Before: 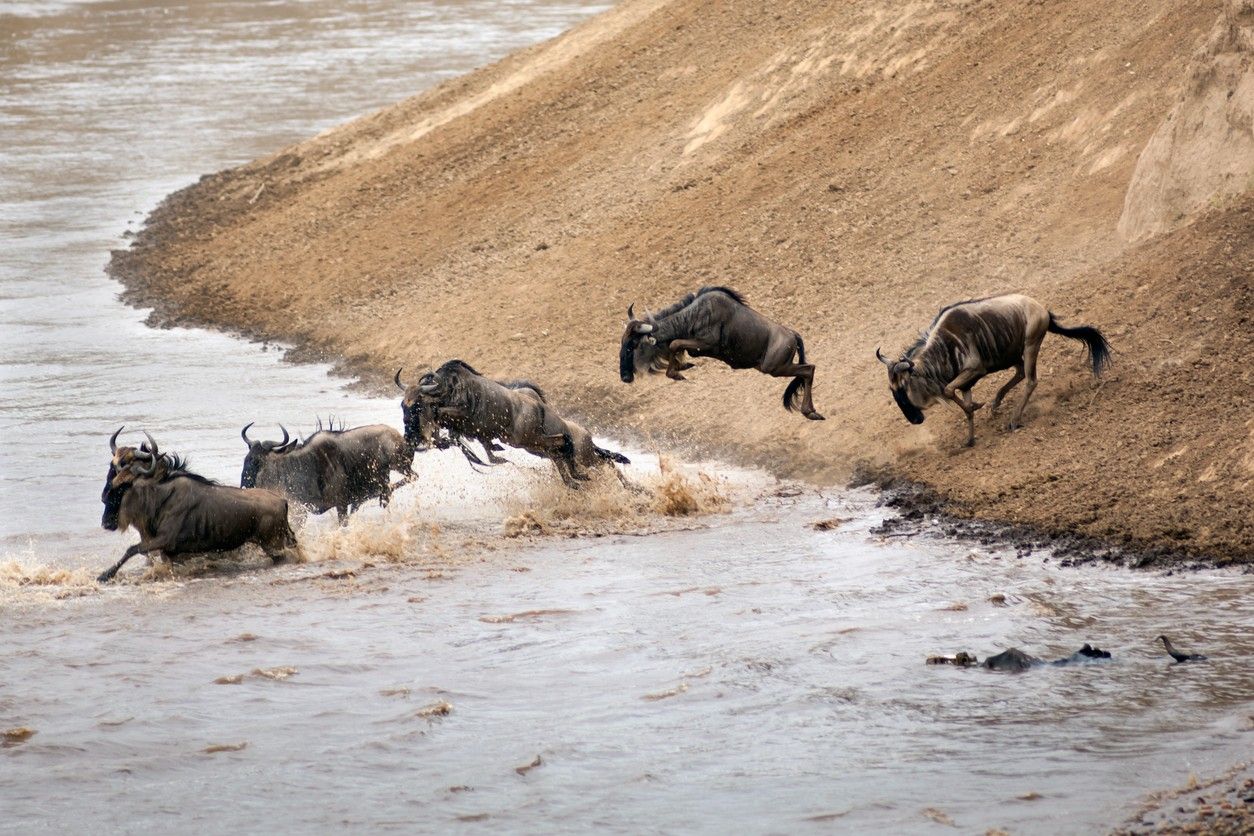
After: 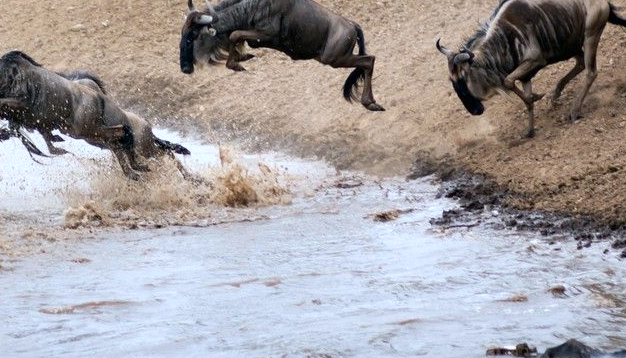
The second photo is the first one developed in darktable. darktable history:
crop: left 35.129%, top 37.062%, right 14.878%, bottom 20.033%
color calibration: x 0.37, y 0.382, temperature 4316.56 K, gamut compression 2.99
